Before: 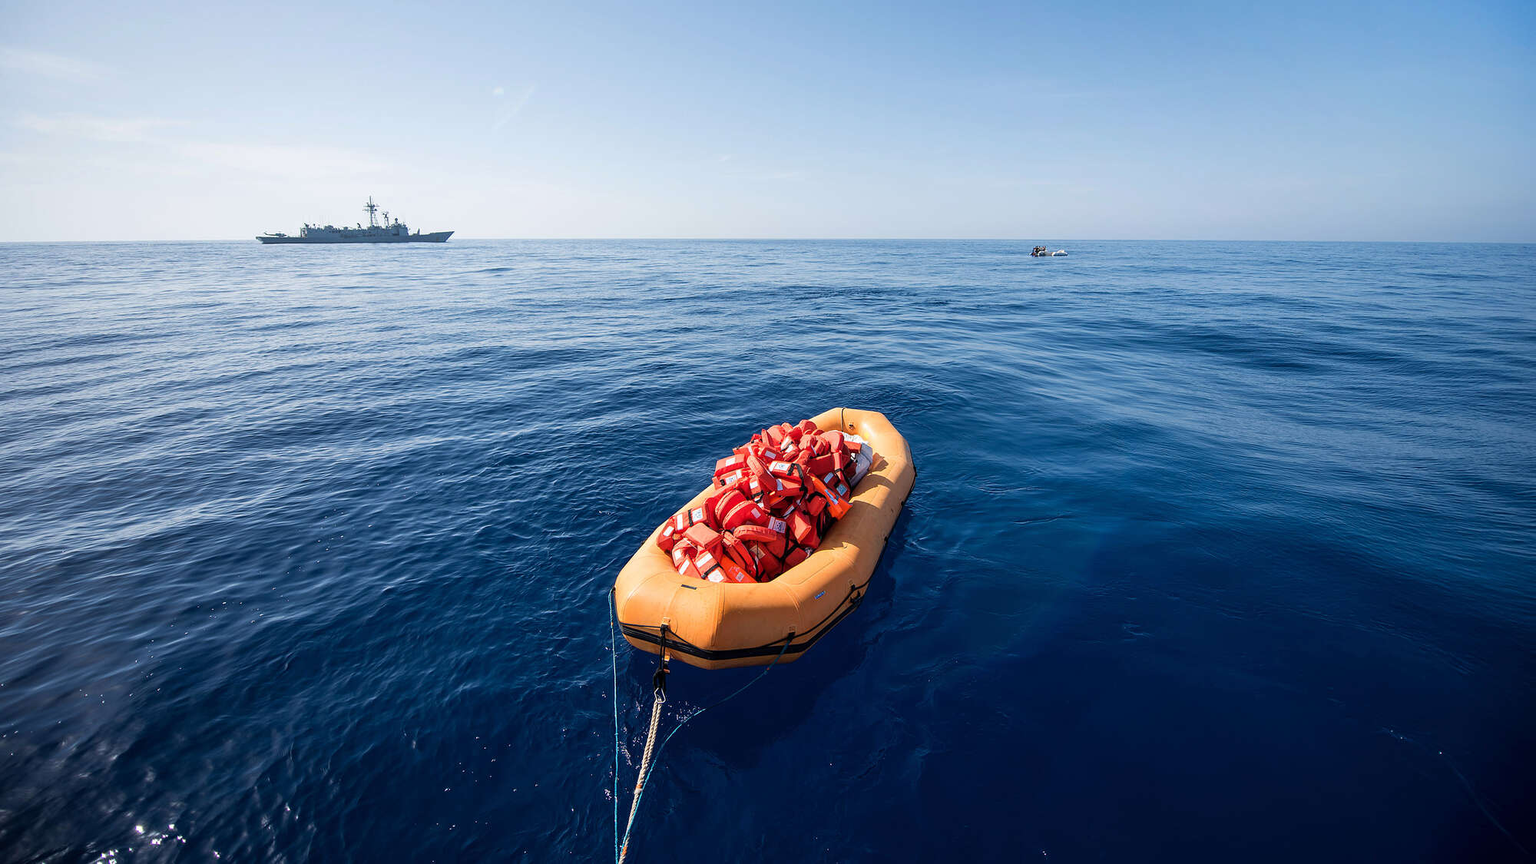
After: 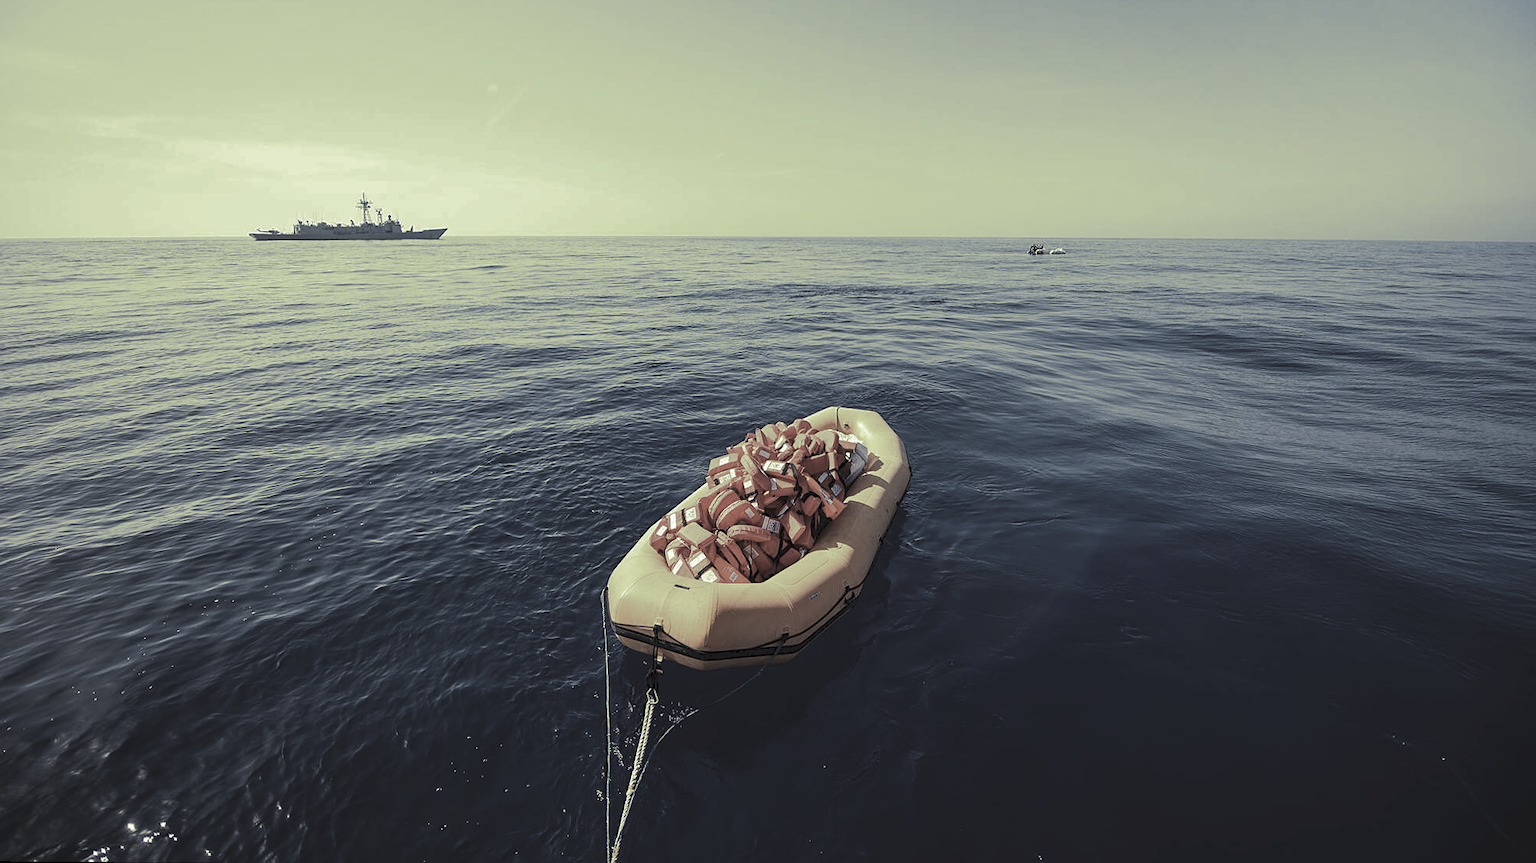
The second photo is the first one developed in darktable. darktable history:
tone curve: curves: ch0 [(0, 0) (0.003, 0.098) (0.011, 0.099) (0.025, 0.103) (0.044, 0.114) (0.069, 0.13) (0.1, 0.142) (0.136, 0.161) (0.177, 0.189) (0.224, 0.224) (0.277, 0.266) (0.335, 0.32) (0.399, 0.38) (0.468, 0.45) (0.543, 0.522) (0.623, 0.598) (0.709, 0.669) (0.801, 0.731) (0.898, 0.786) (1, 1)], preserve colors none
sharpen: amount 0.2
color correction: saturation 0.3
rotate and perspective: rotation 0.192°, lens shift (horizontal) -0.015, crop left 0.005, crop right 0.996, crop top 0.006, crop bottom 0.99
split-toning: shadows › hue 290.82°, shadows › saturation 0.34, highlights › saturation 0.38, balance 0, compress 50%
